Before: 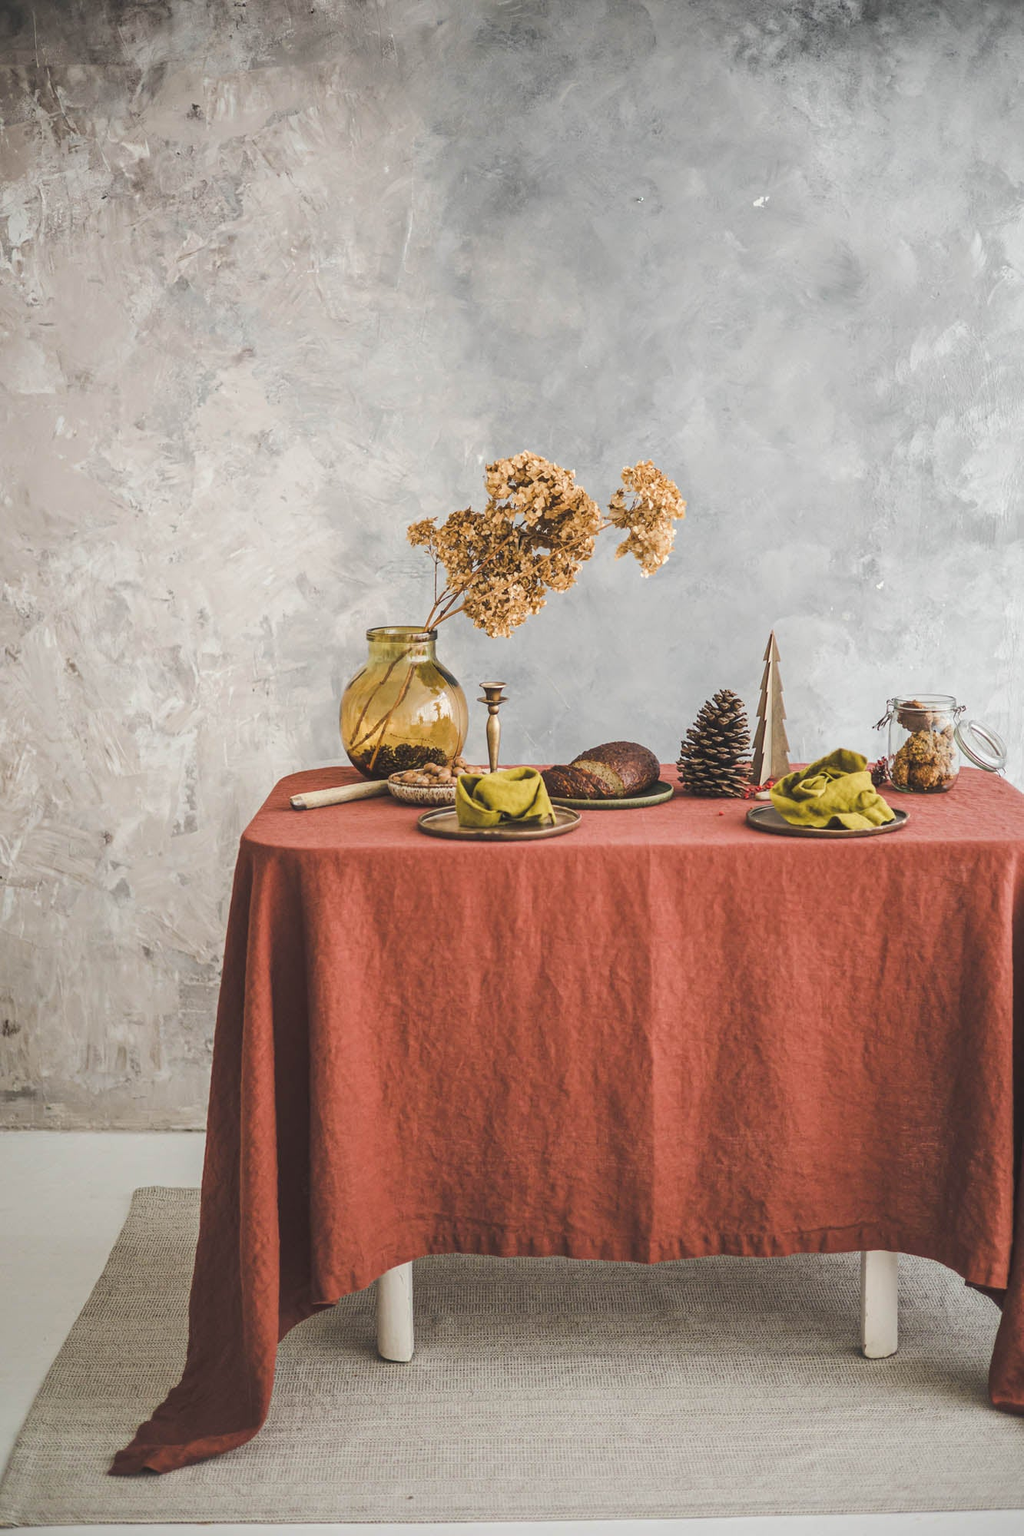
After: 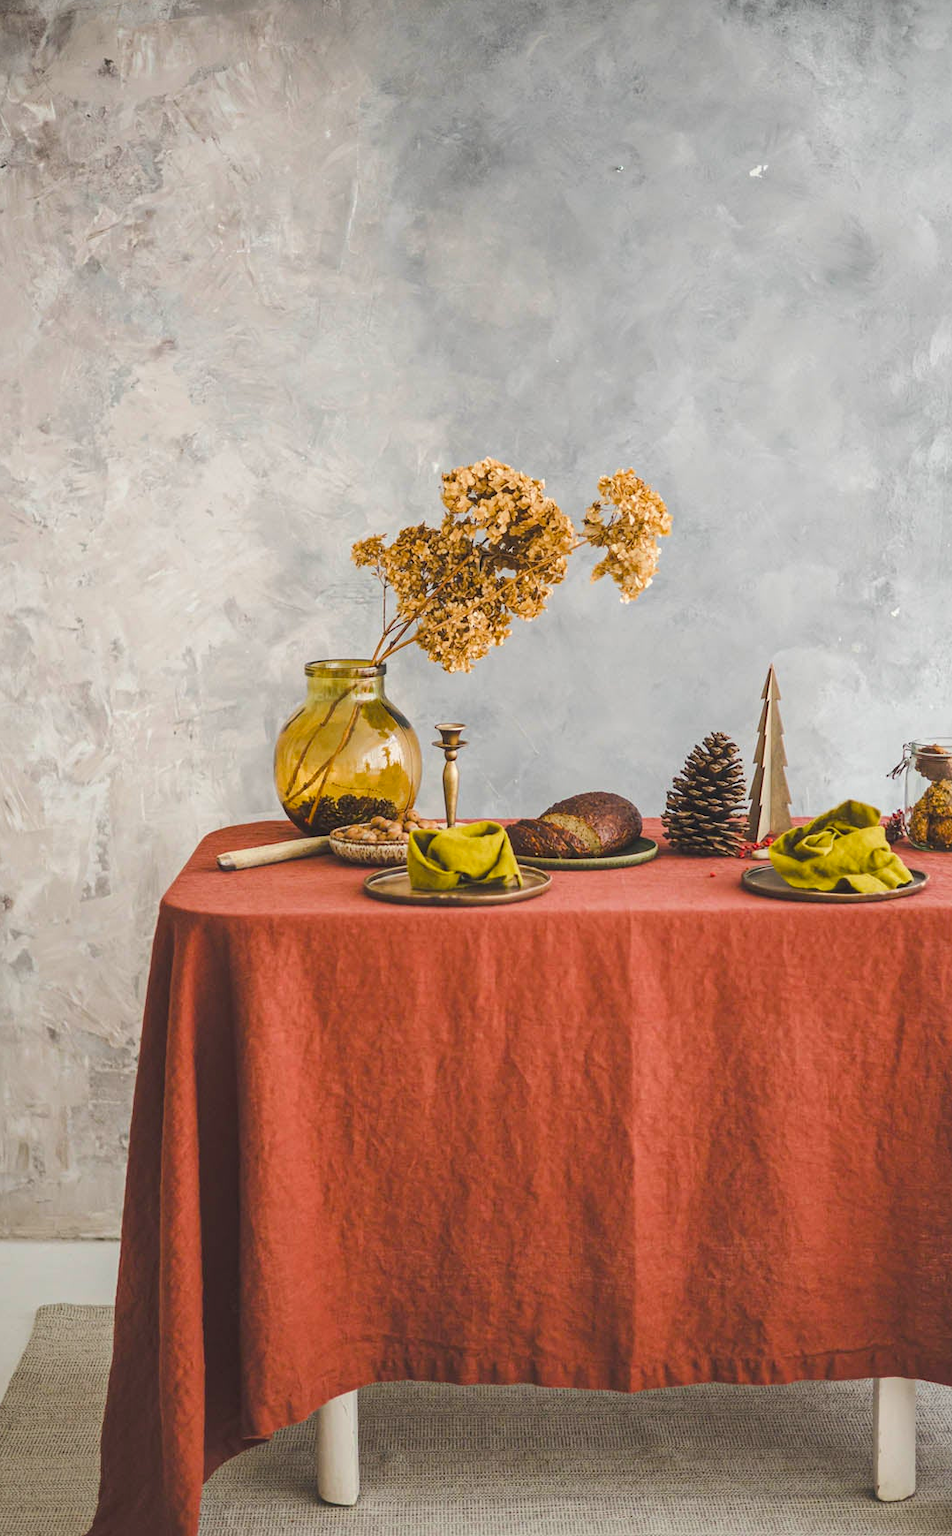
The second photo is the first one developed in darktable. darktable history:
crop: left 9.929%, top 3.475%, right 9.188%, bottom 9.529%
color balance rgb: perceptual saturation grading › global saturation 20%, global vibrance 20%
